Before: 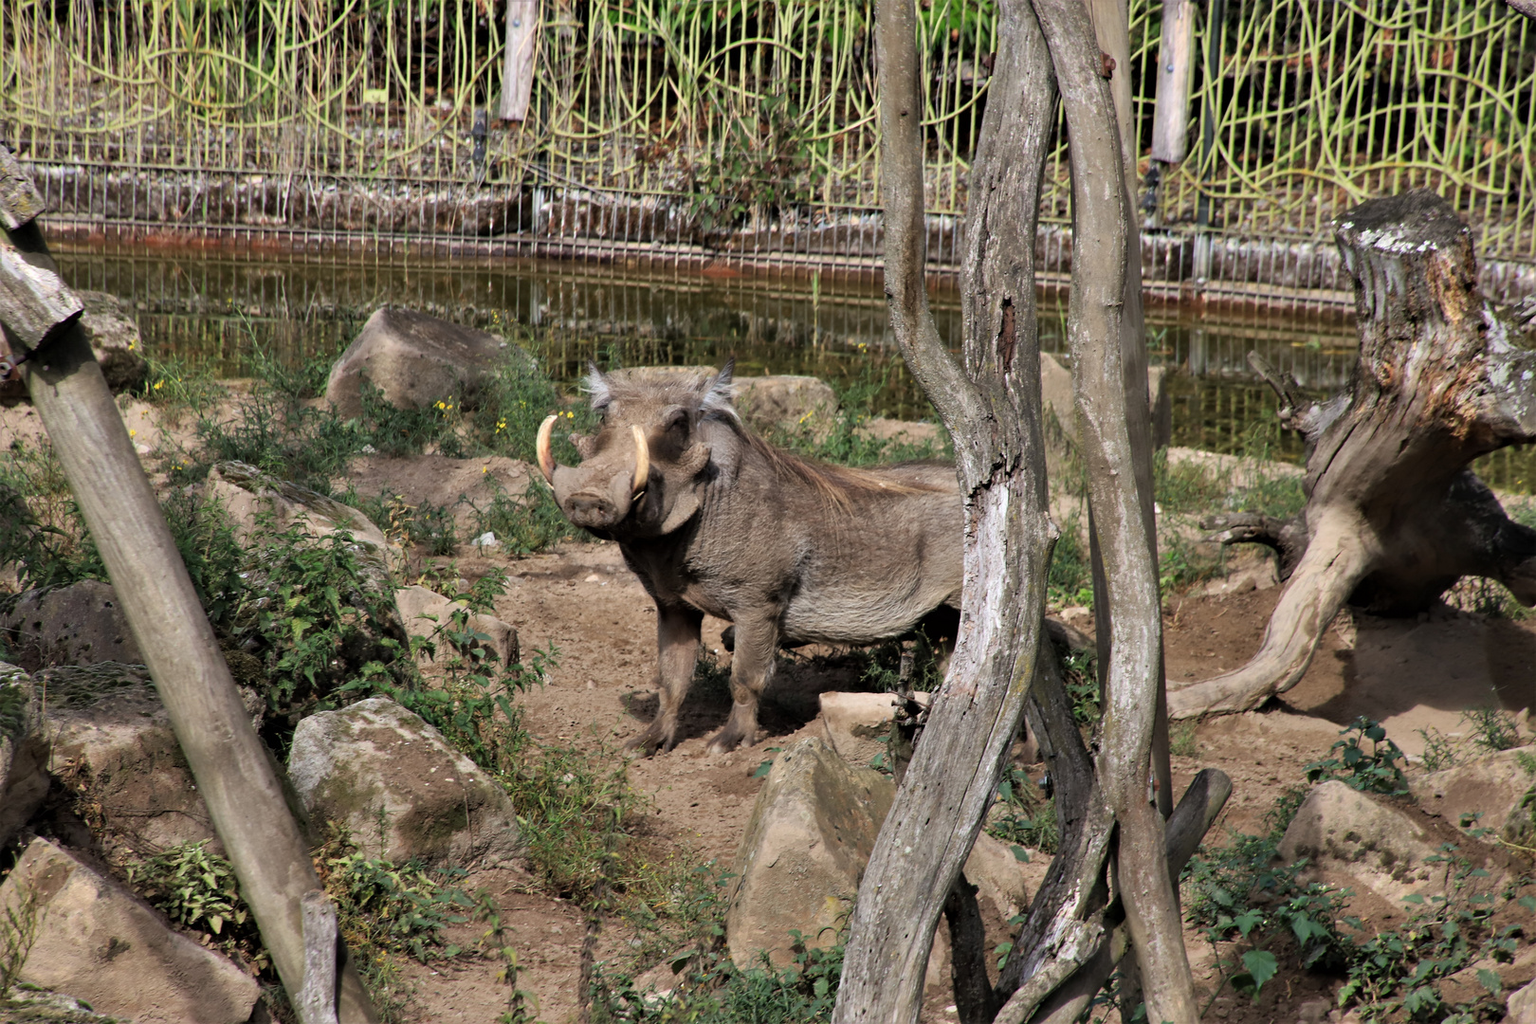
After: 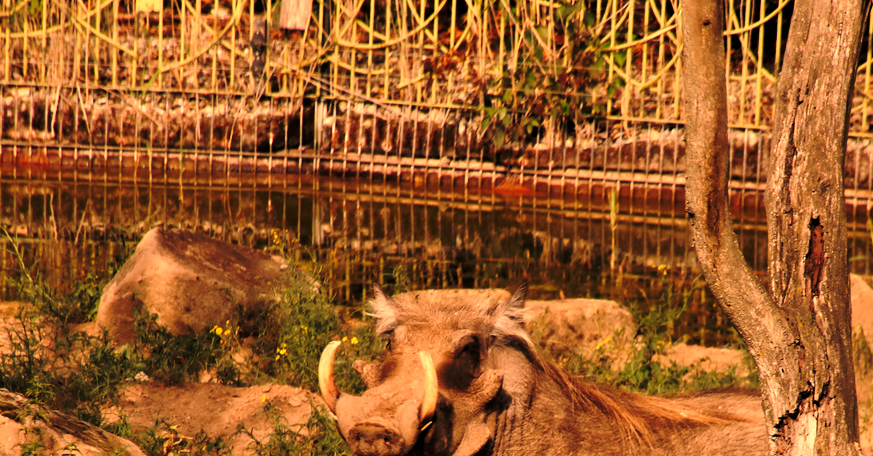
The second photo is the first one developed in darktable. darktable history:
white balance: red 1.467, blue 0.684
rgb levels: preserve colors max RGB
base curve: curves: ch0 [(0, 0) (0.073, 0.04) (0.157, 0.139) (0.492, 0.492) (0.758, 0.758) (1, 1)], preserve colors none
crop: left 15.306%, top 9.065%, right 30.789%, bottom 48.638%
